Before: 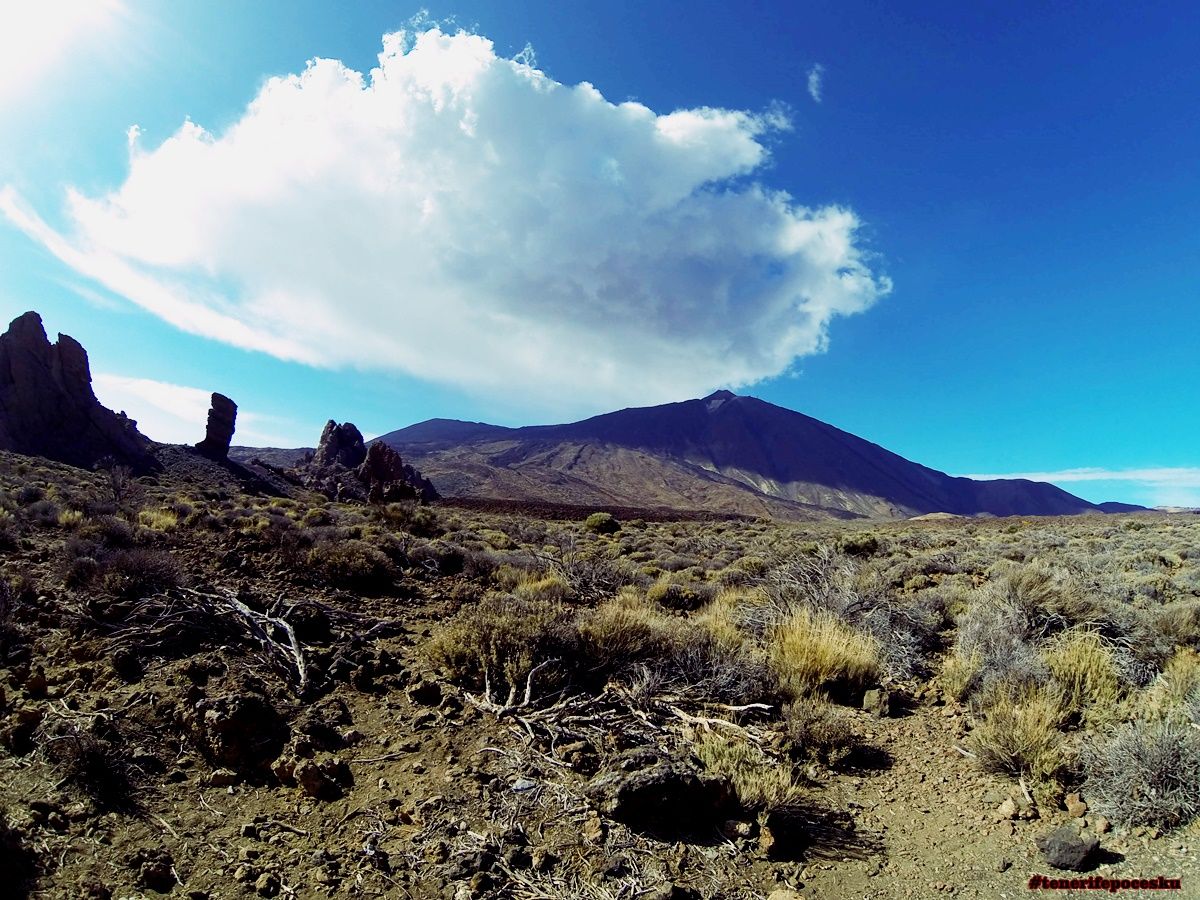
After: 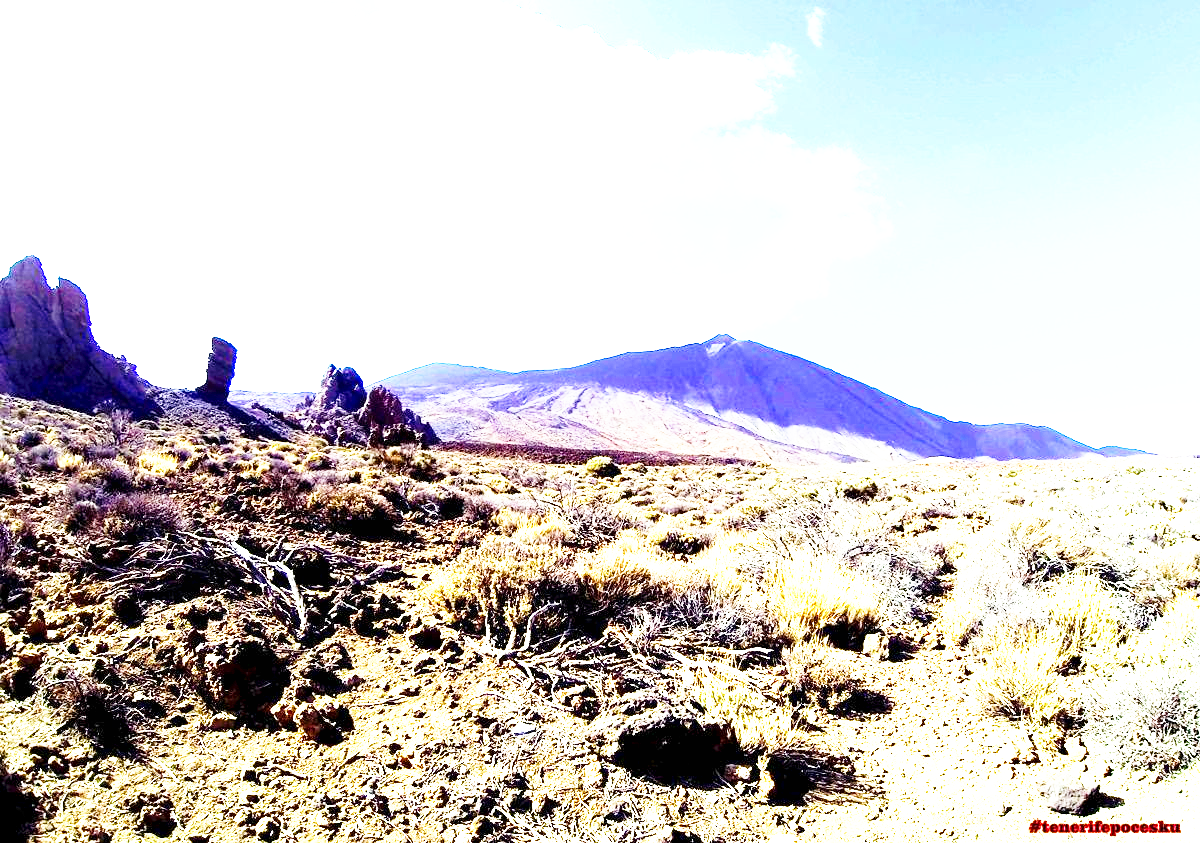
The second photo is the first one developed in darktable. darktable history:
base curve: curves: ch0 [(0, 0) (0.026, 0.03) (0.109, 0.232) (0.351, 0.748) (0.669, 0.968) (1, 1)], preserve colors none
local contrast: mode bilateral grid, contrast 100, coarseness 100, detail 91%, midtone range 0.2
crop and rotate: top 6.25%
exposure: black level correction 0.001, exposure 2.607 EV, compensate exposure bias true, compensate highlight preservation false
